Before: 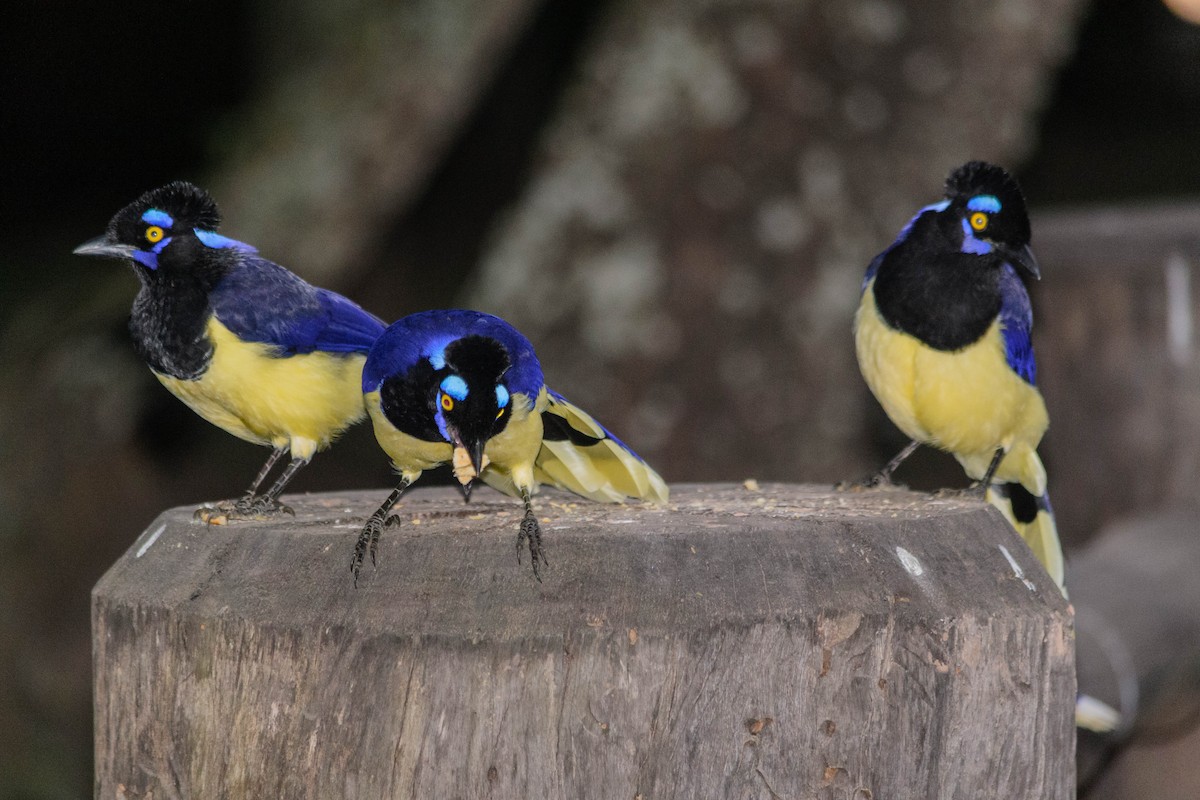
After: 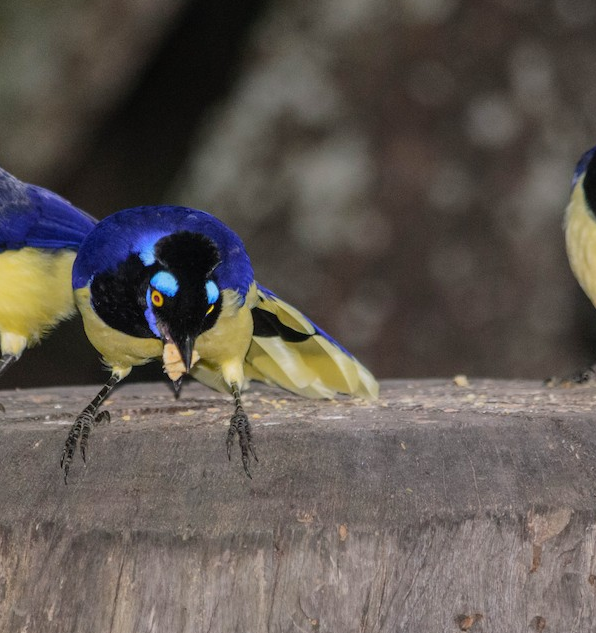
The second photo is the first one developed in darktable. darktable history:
crop and rotate: angle 0.018°, left 24.219%, top 13.048%, right 26.084%, bottom 7.693%
